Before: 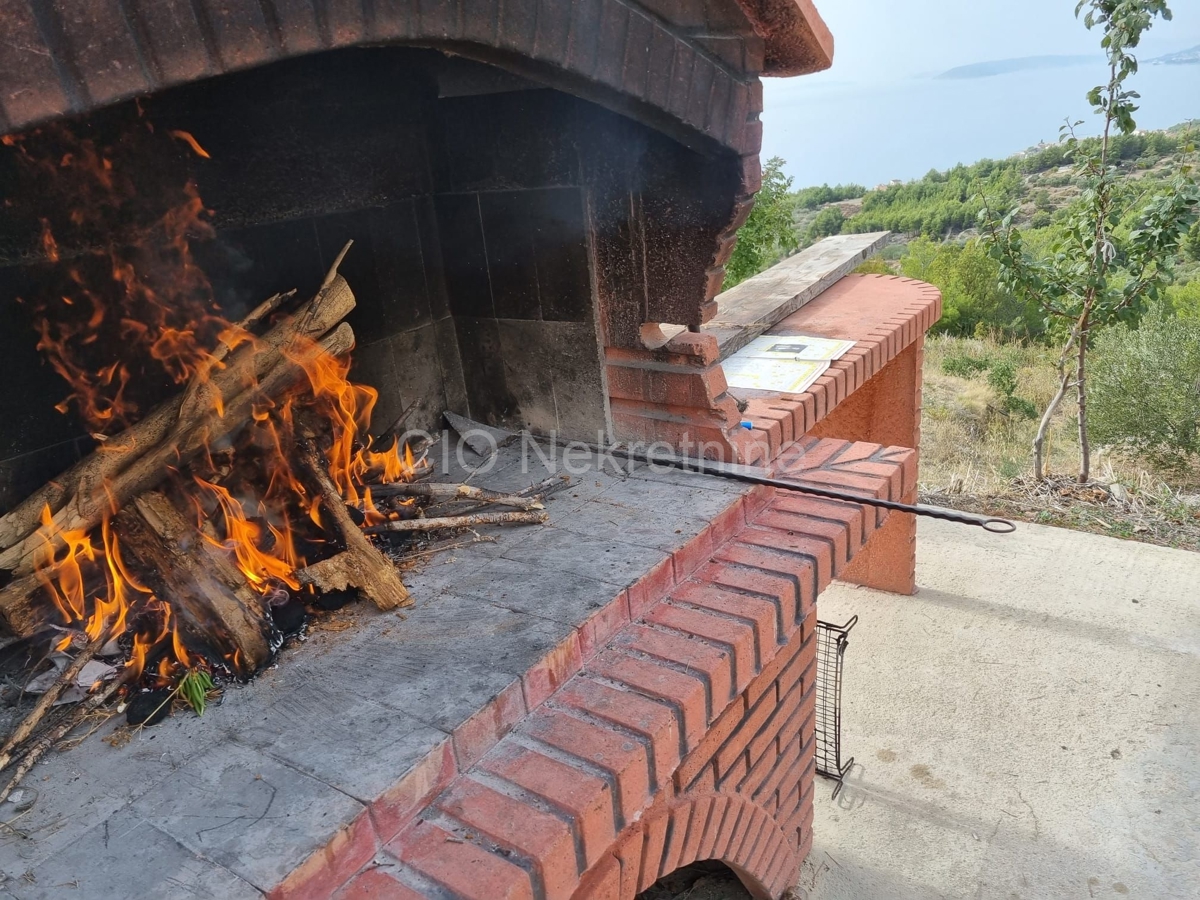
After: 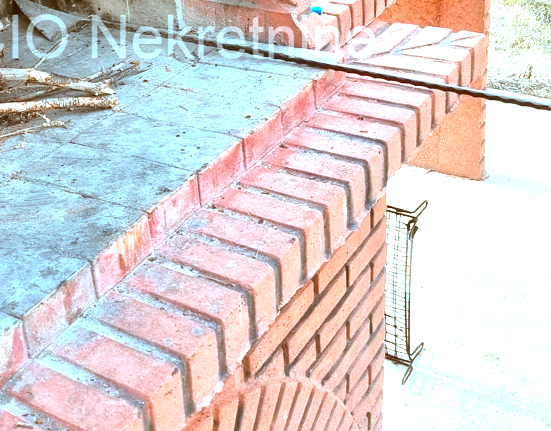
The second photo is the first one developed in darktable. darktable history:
exposure: black level correction 0, exposure 0.5 EV, compensate highlight preservation false
crop: left 35.897%, top 46.198%, right 18.142%, bottom 5.844%
levels: levels [0, 0.374, 0.749]
color correction: highlights a* -14.81, highlights b* -16.33, shadows a* 10.58, shadows b* 29.44
